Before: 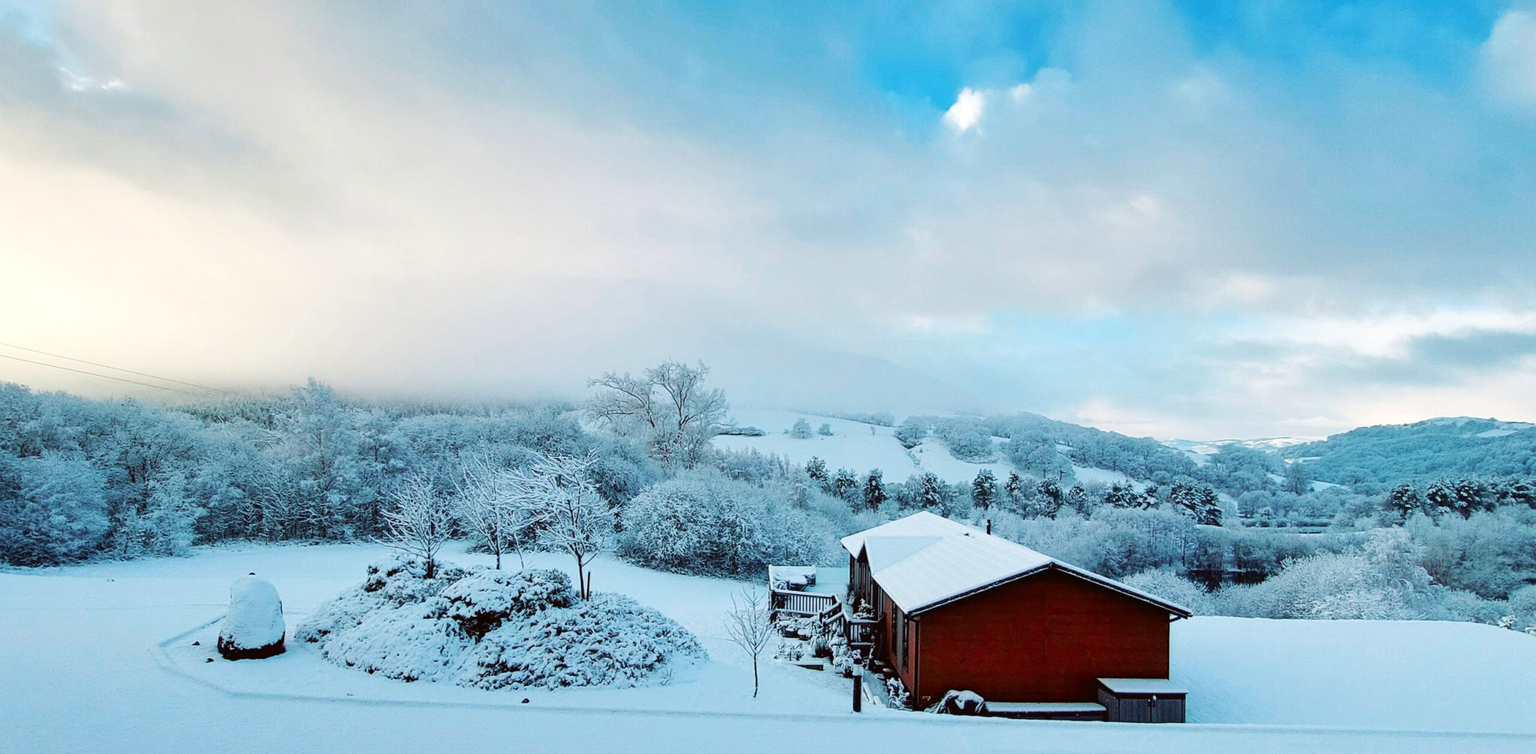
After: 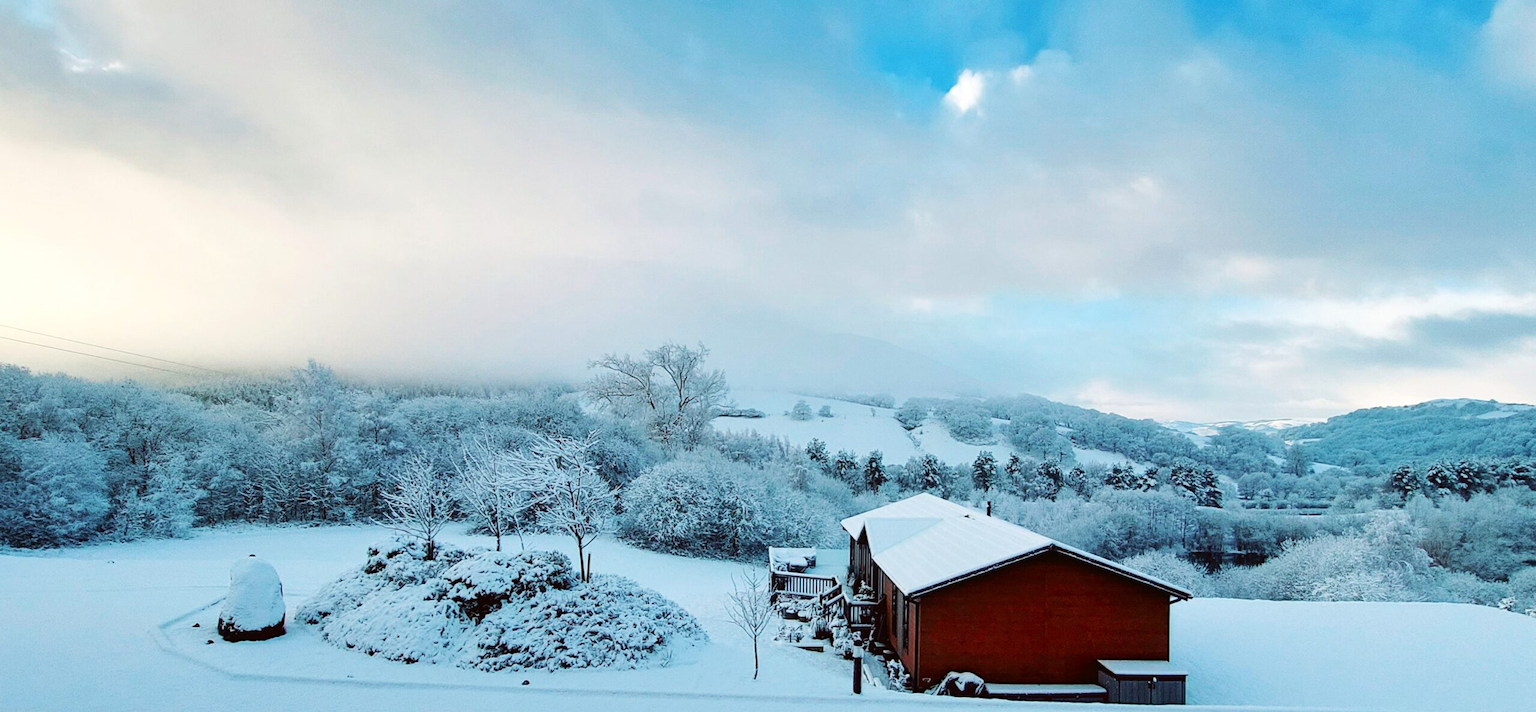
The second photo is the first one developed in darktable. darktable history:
crop and rotate: top 2.48%, bottom 3.041%
